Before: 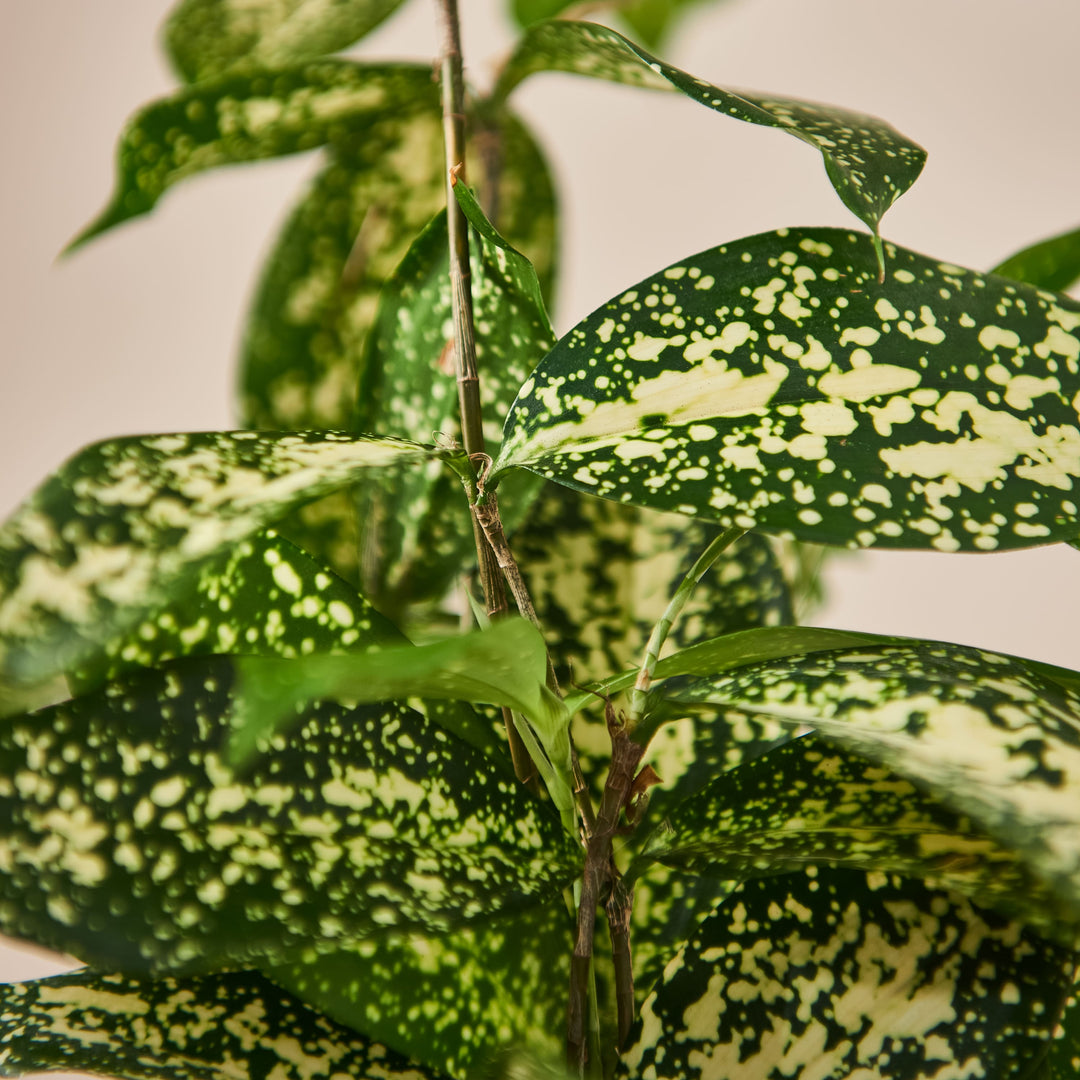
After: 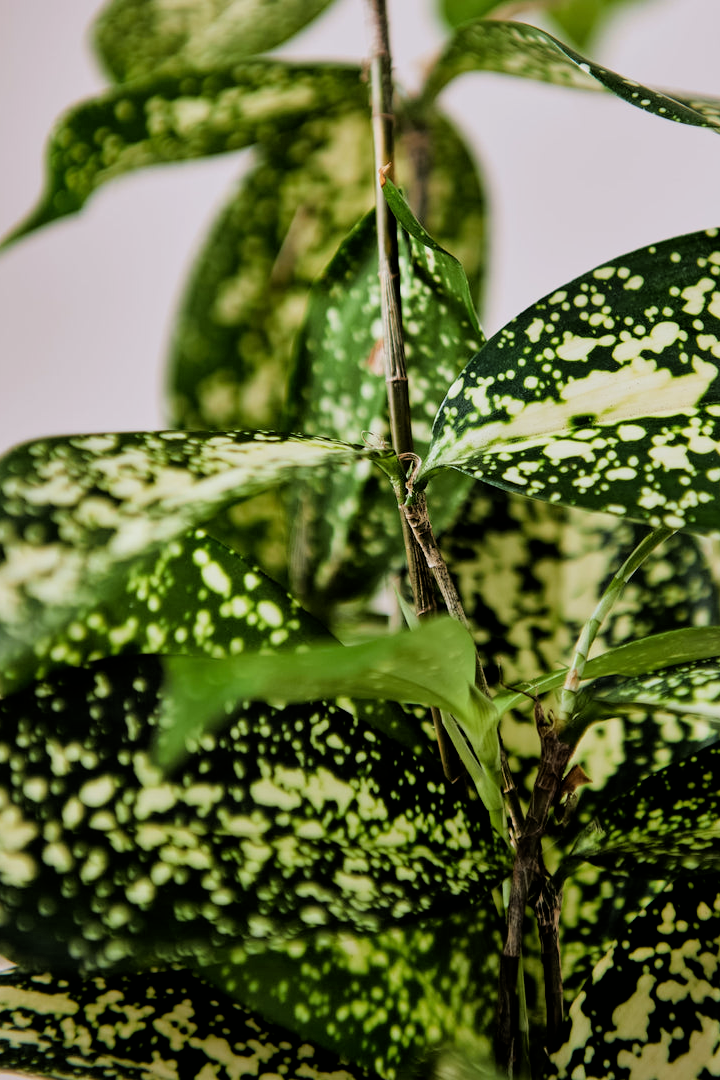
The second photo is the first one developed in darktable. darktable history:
white balance: red 0.967, blue 1.119, emerald 0.756
crop and rotate: left 6.617%, right 26.717%
filmic rgb: black relative exposure -3.92 EV, white relative exposure 3.14 EV, hardness 2.87
